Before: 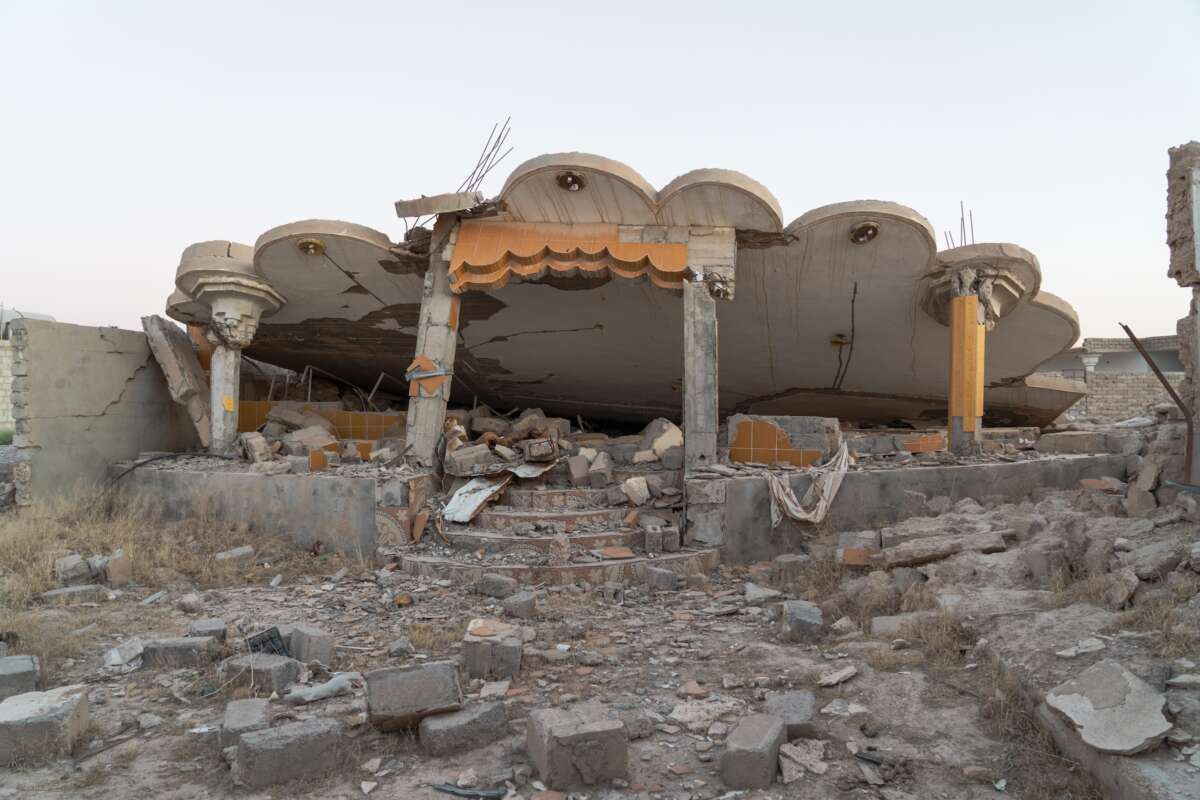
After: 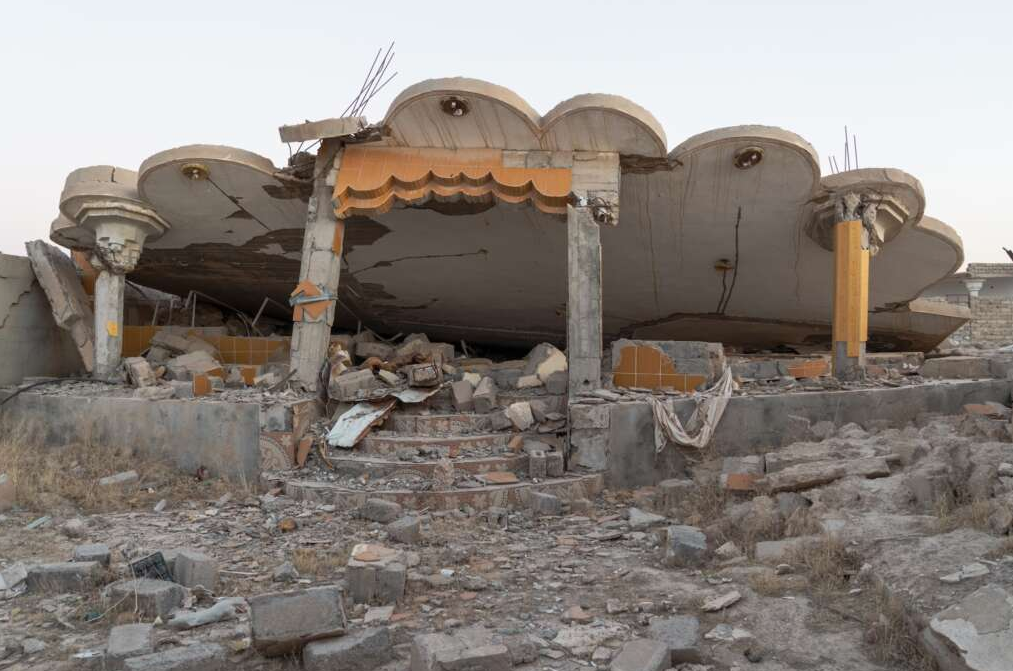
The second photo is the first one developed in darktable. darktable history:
crop and rotate: left 9.676%, top 9.488%, right 5.887%, bottom 6.532%
tone equalizer: on, module defaults
